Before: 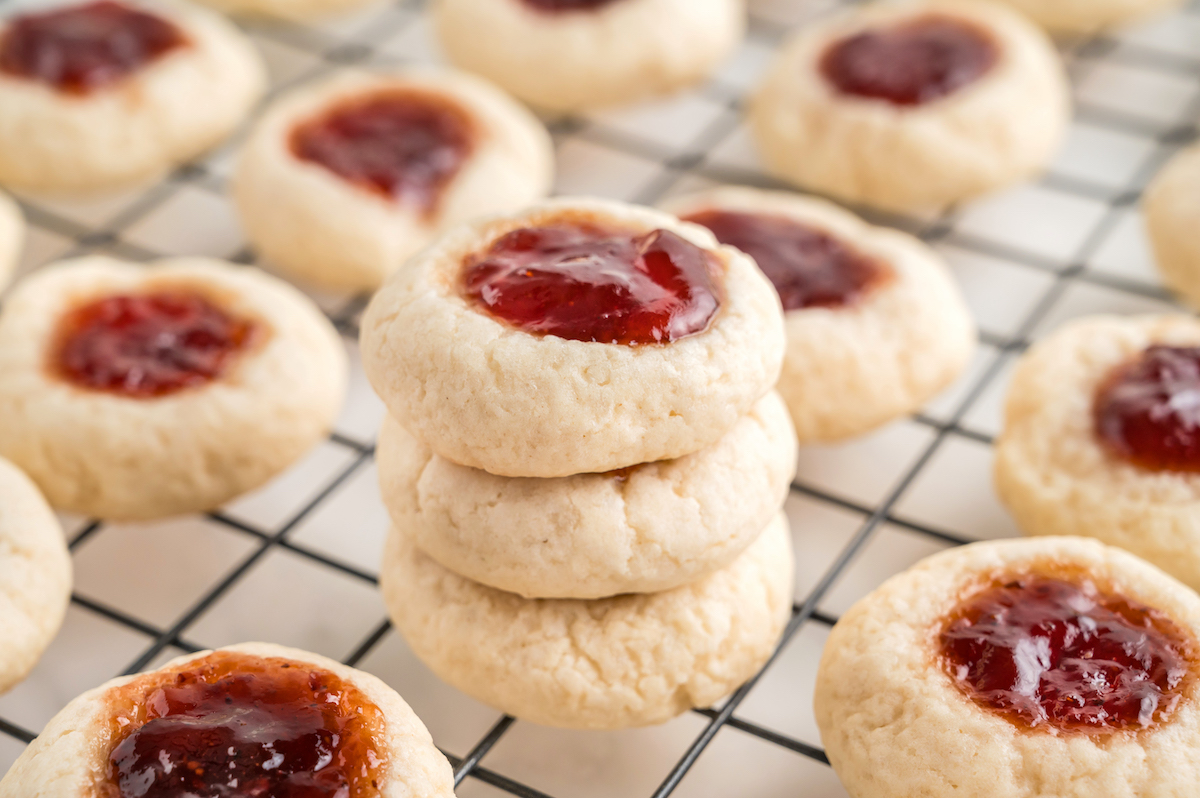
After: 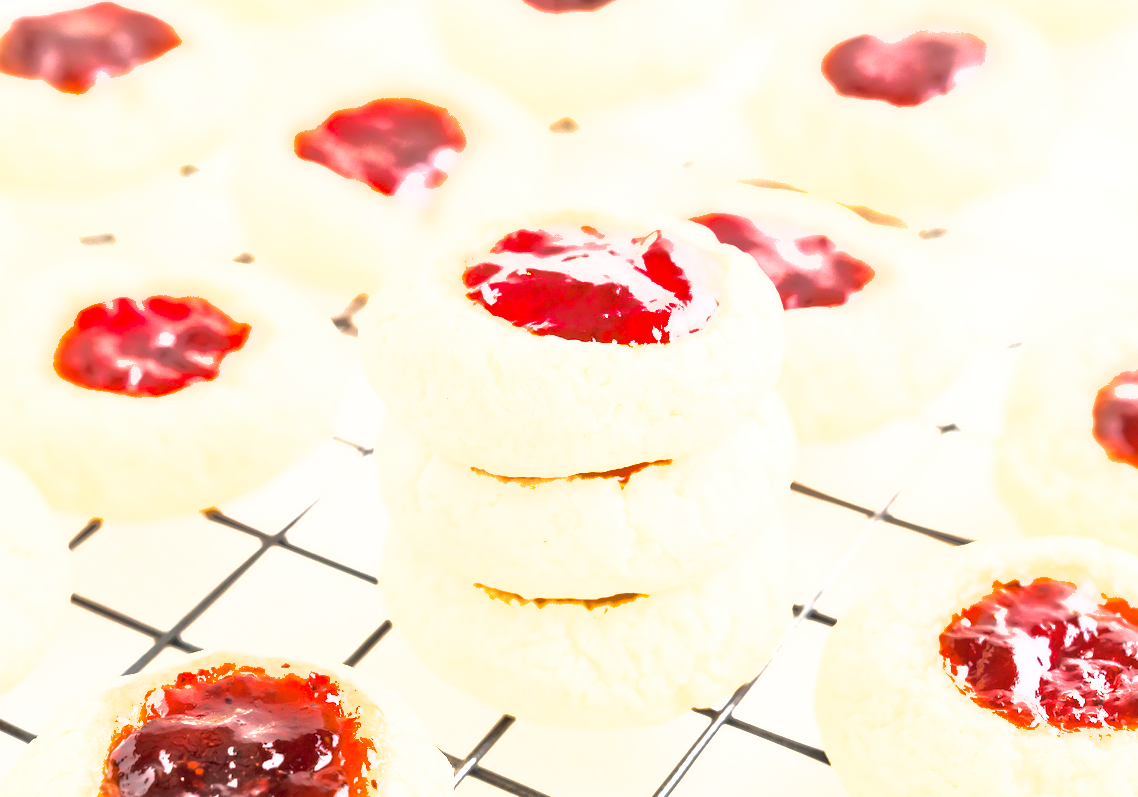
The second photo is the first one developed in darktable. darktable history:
exposure: black level correction 0, exposure 1.741 EV, compensate exposure bias true, compensate highlight preservation false
tone equalizer: -8 EV -0.75 EV, -7 EV -0.7 EV, -6 EV -0.6 EV, -5 EV -0.4 EV, -3 EV 0.4 EV, -2 EV 0.6 EV, -1 EV 0.7 EV, +0 EV 0.75 EV, edges refinement/feathering 500, mask exposure compensation -1.57 EV, preserve details no
crop and rotate: right 5.167%
shadows and highlights: on, module defaults
